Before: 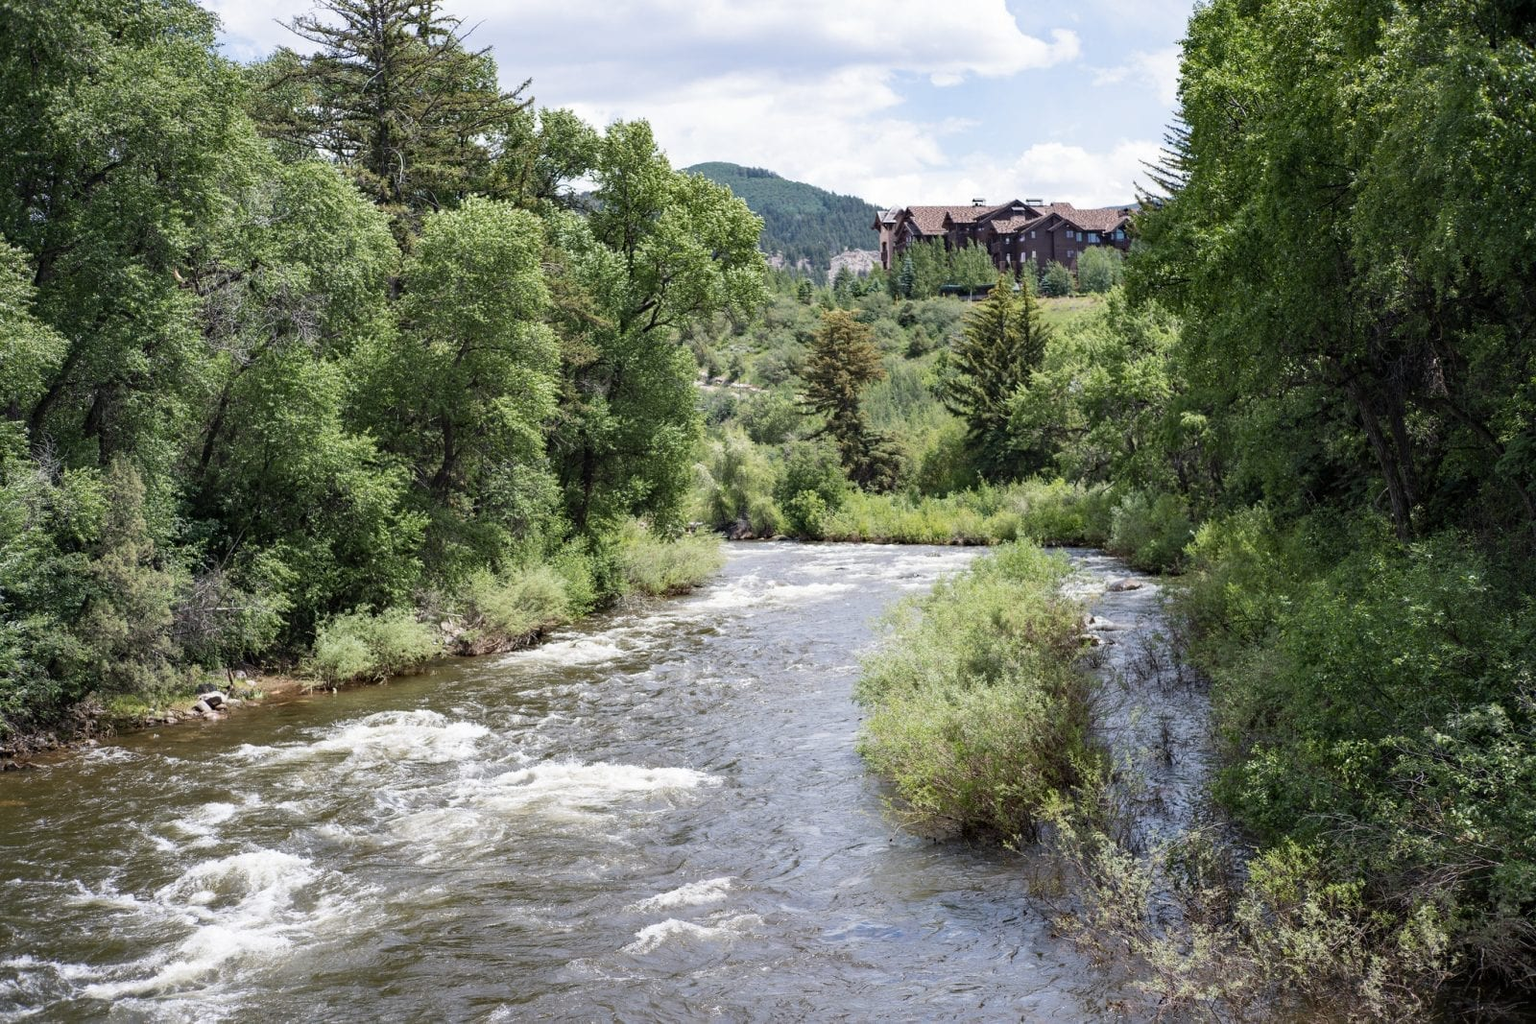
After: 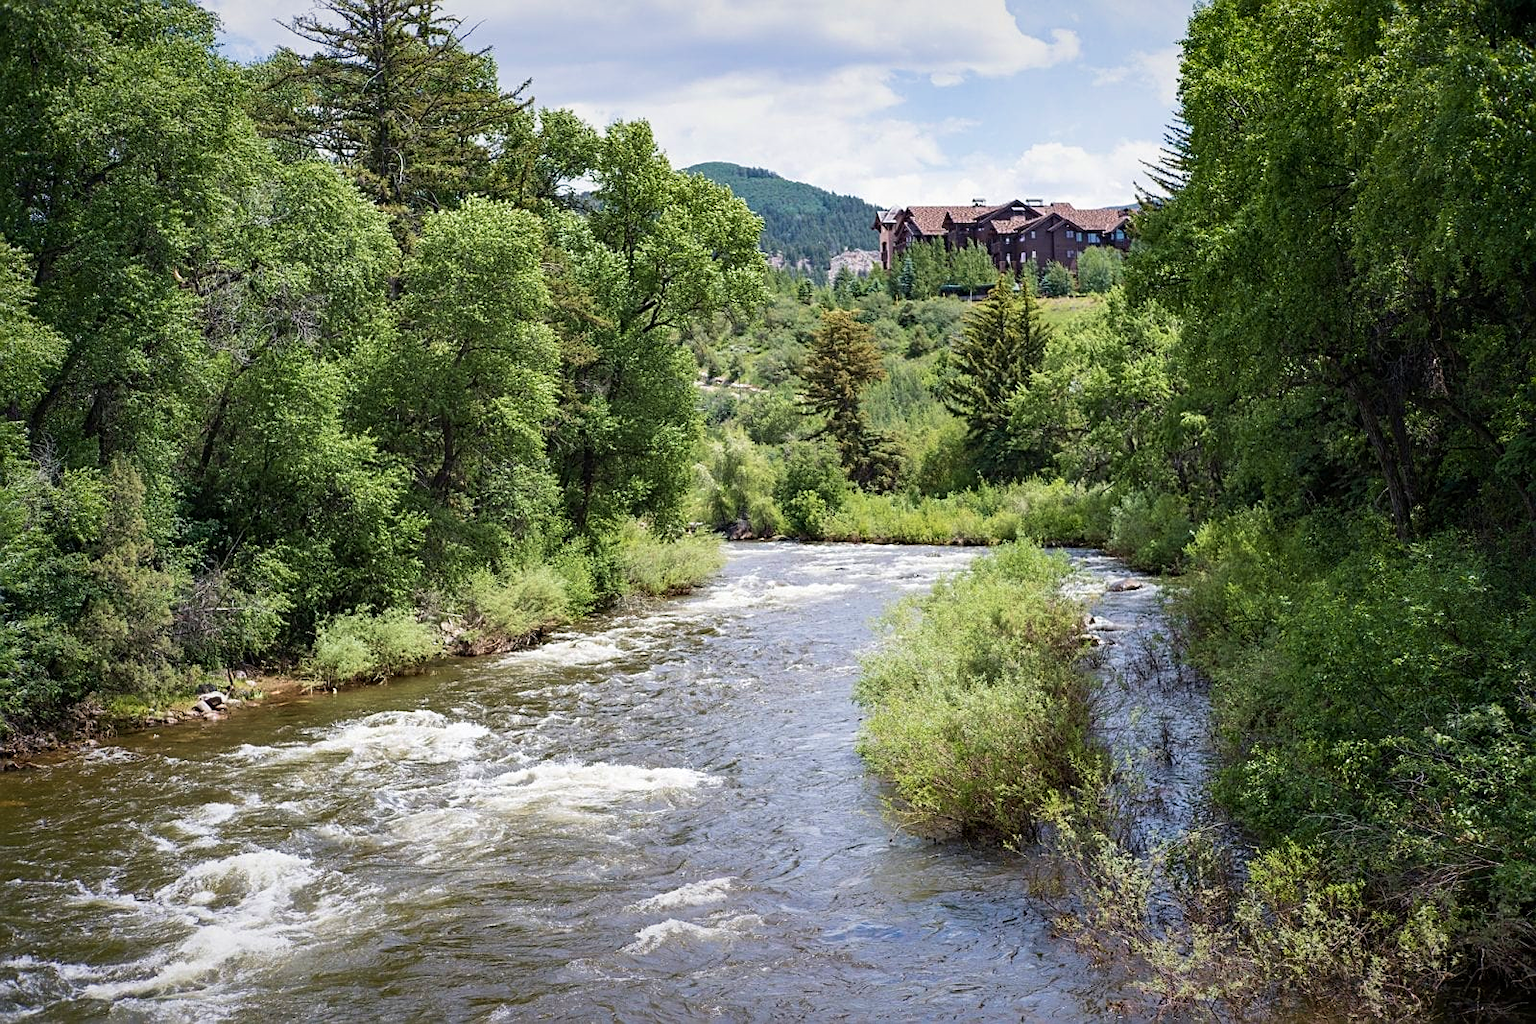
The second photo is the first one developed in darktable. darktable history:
velvia: on, module defaults
contrast brightness saturation: saturation 0.127
sharpen: on, module defaults
vignetting: fall-off start 53.69%, brightness -0.246, saturation 0.151, automatic ratio true, width/height ratio 1.313, shape 0.227
